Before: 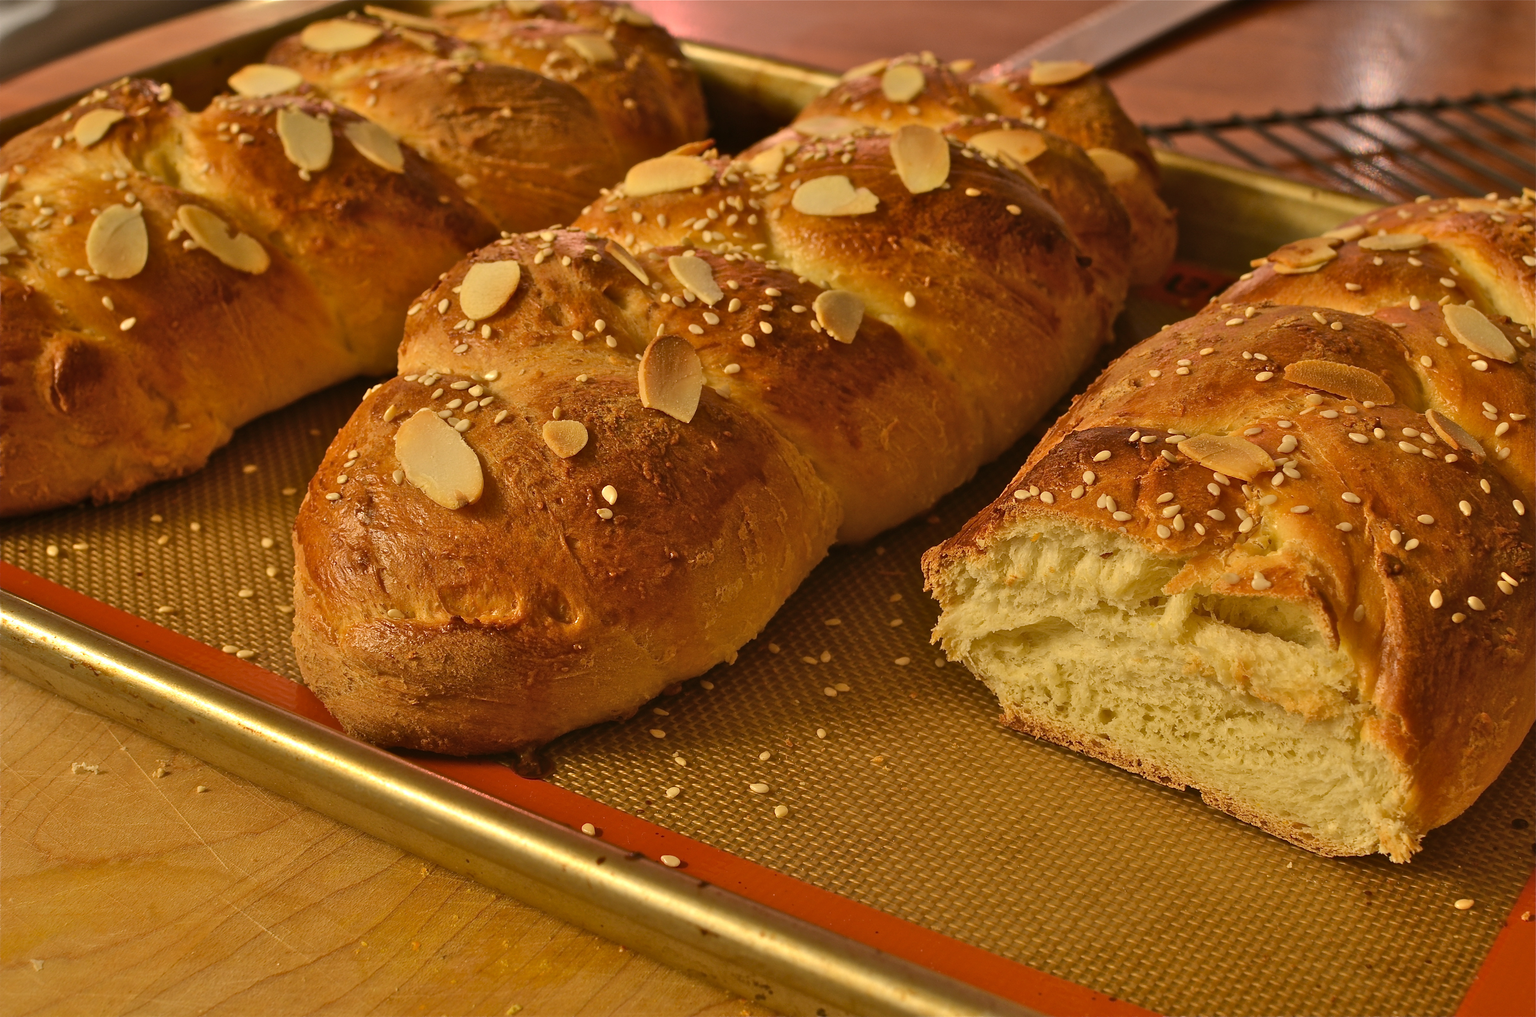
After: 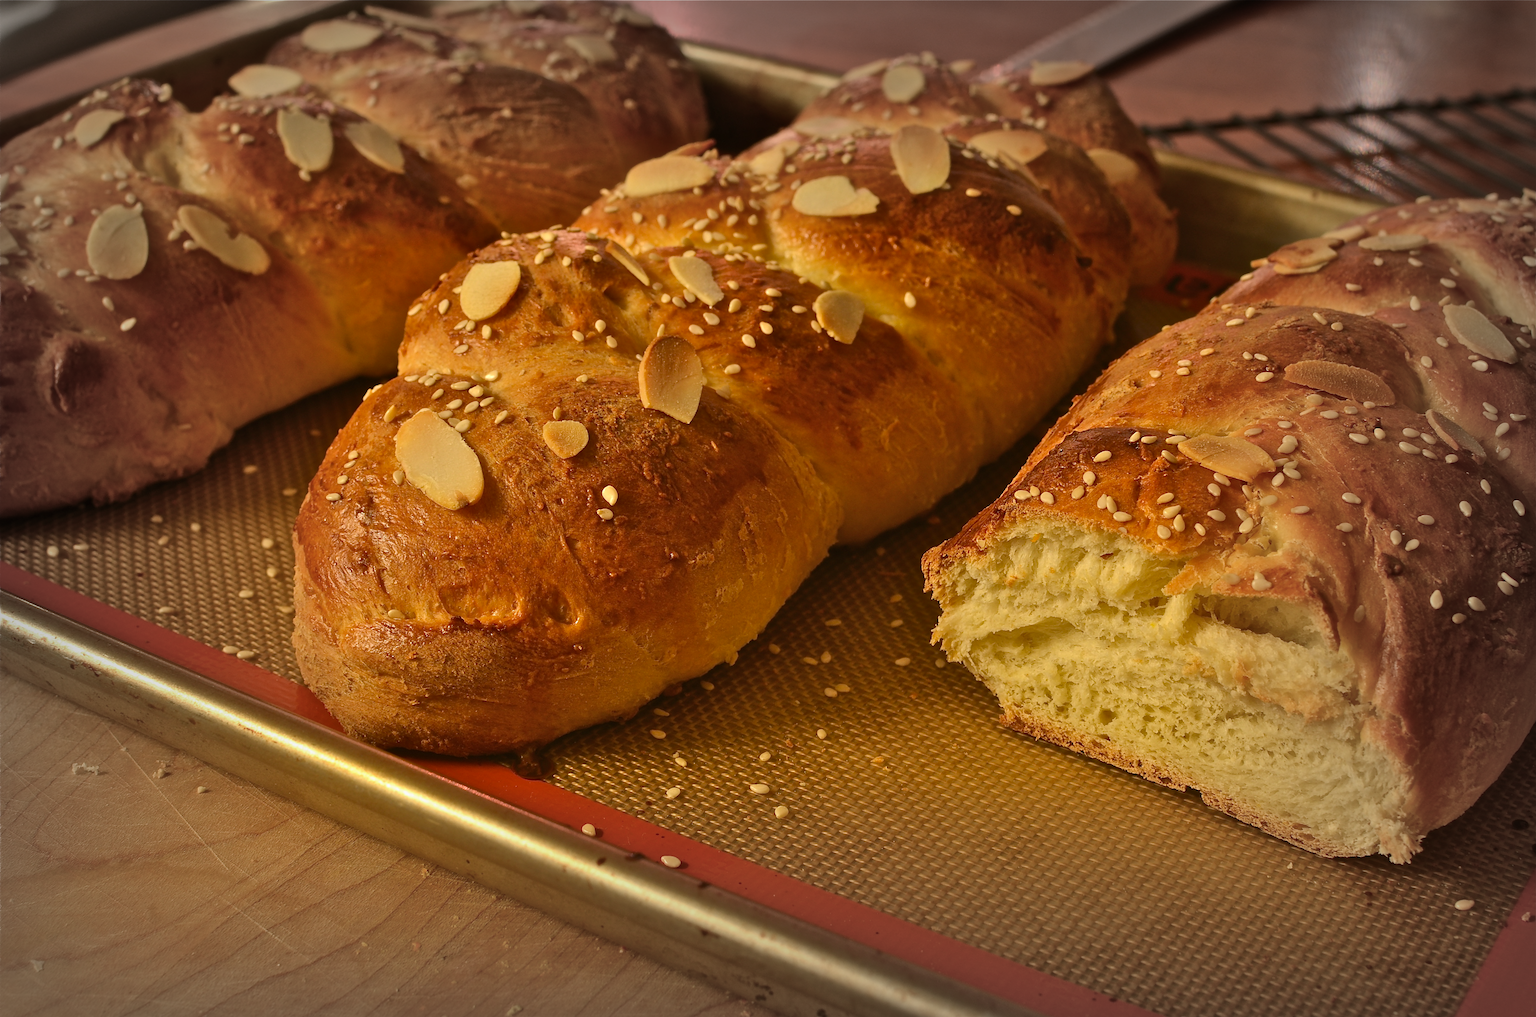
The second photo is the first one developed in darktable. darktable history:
contrast brightness saturation: contrast 0.044, saturation 0.069
vignetting: fall-off start 52.21%, automatic ratio true, width/height ratio 1.312, shape 0.217
